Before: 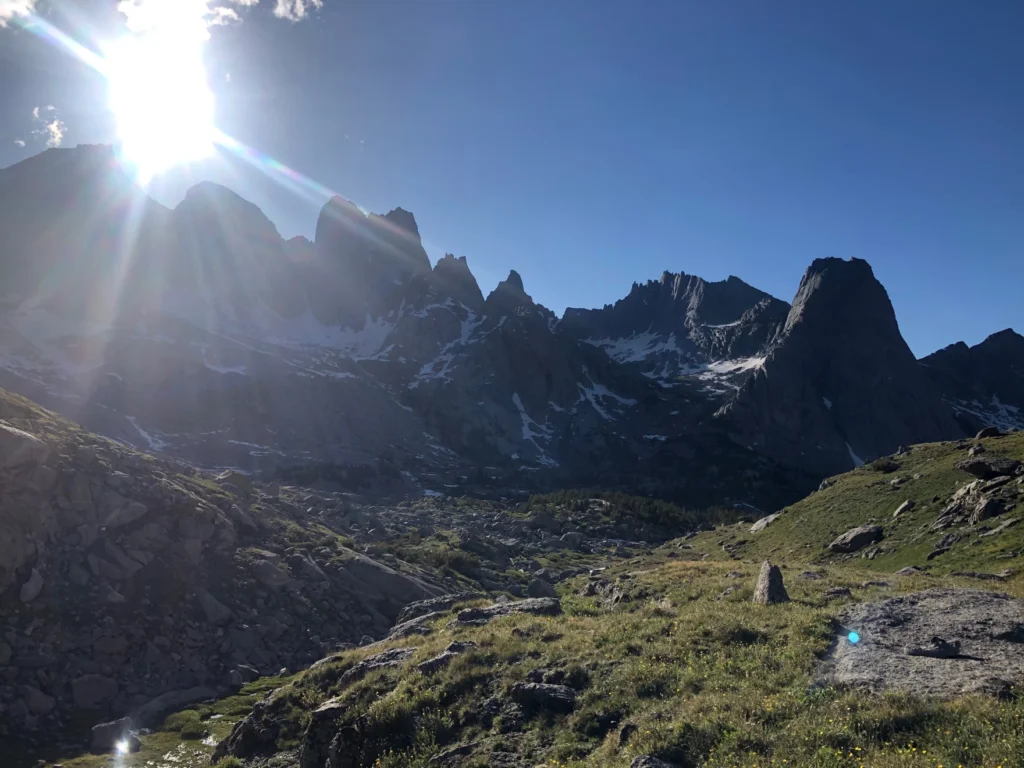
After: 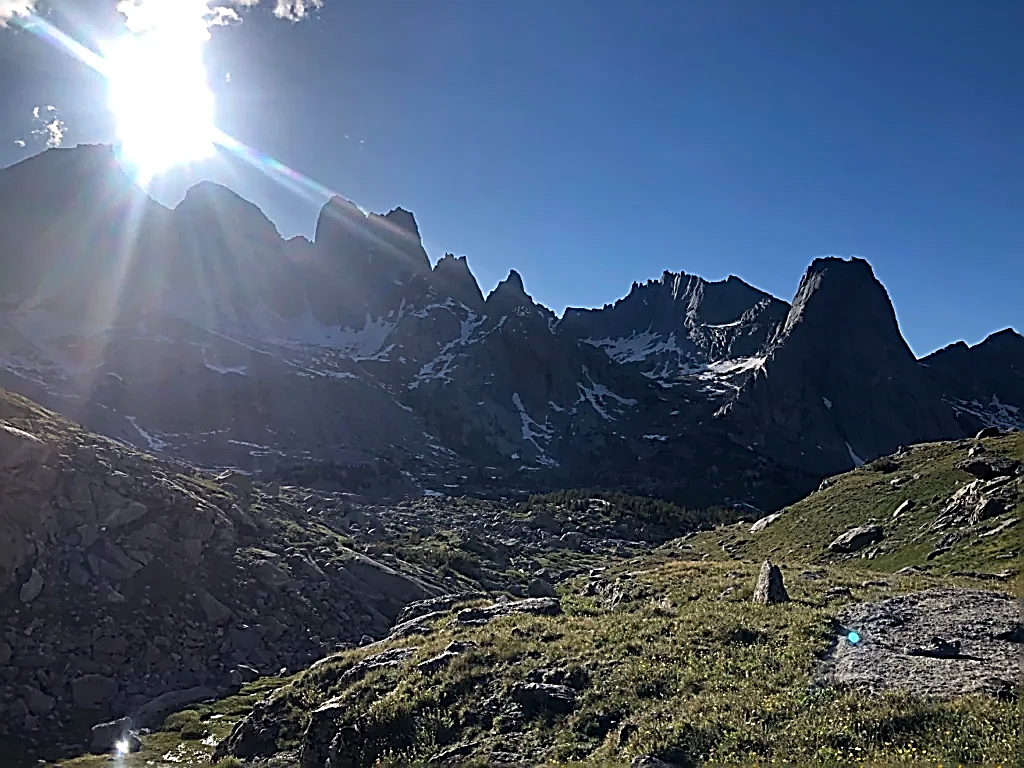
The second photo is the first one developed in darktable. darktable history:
white balance: emerald 1
sharpen: amount 2
haze removal: compatibility mode true, adaptive false
